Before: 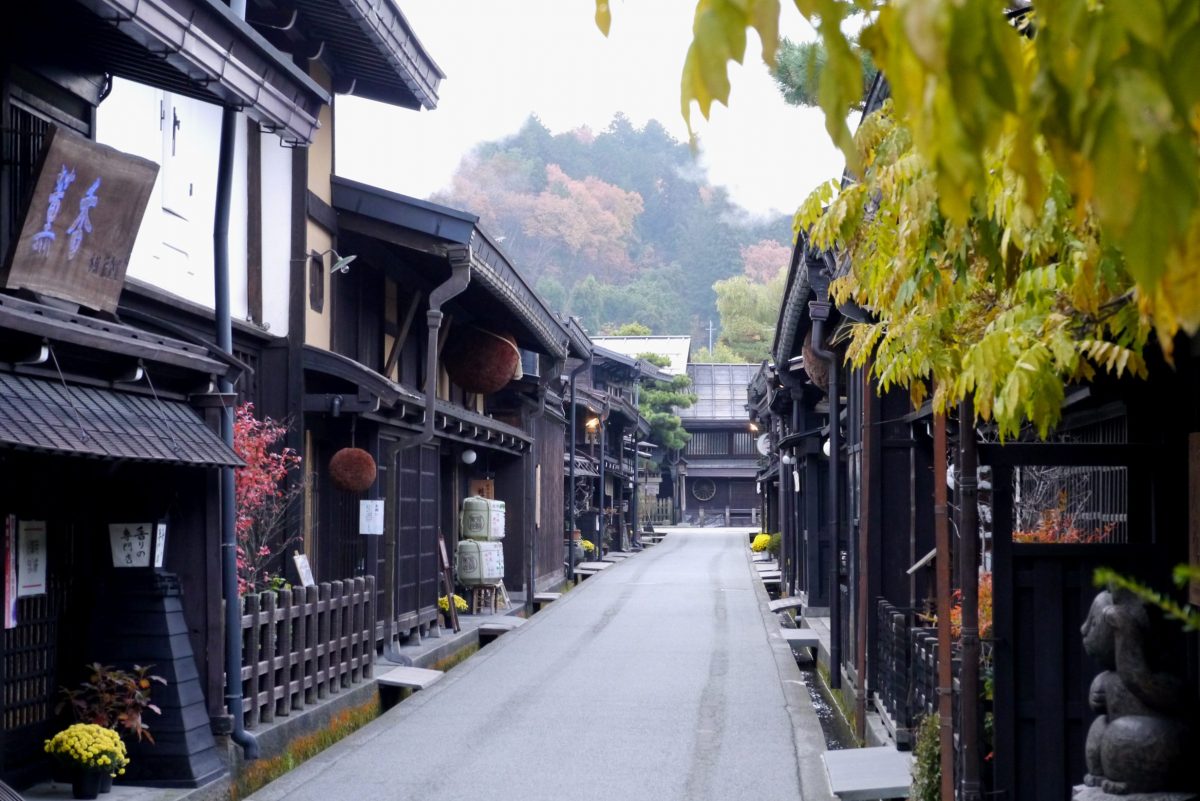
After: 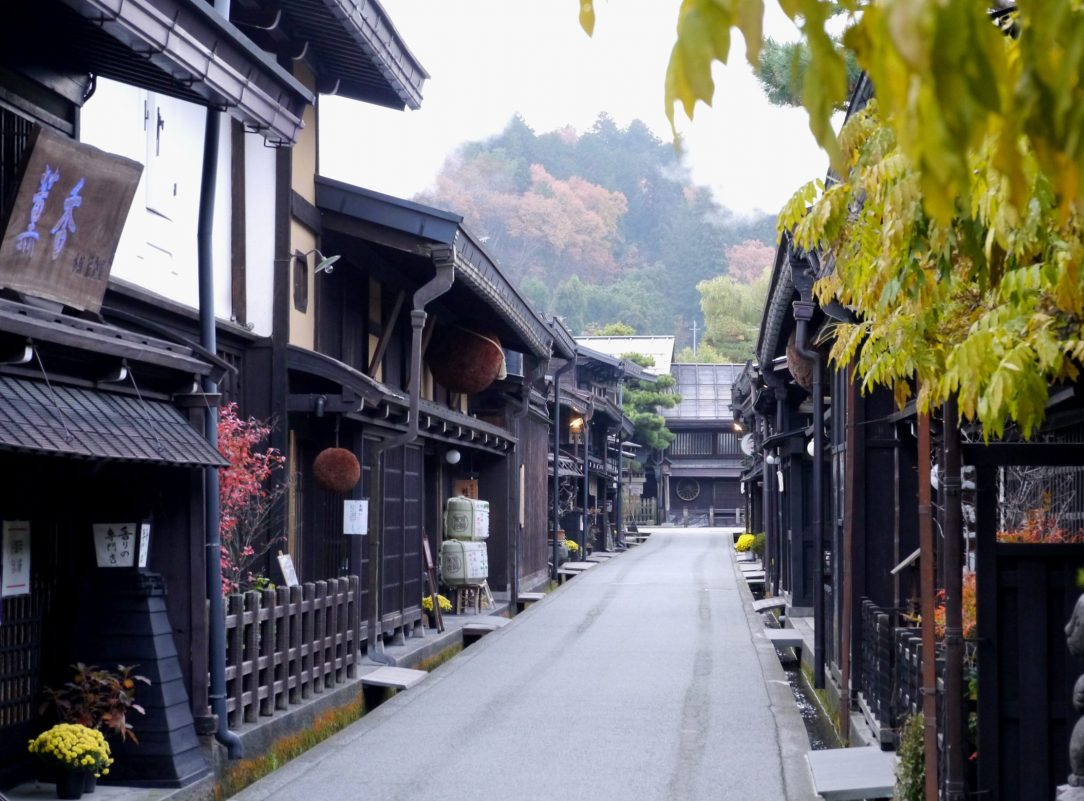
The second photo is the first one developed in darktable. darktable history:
crop and rotate: left 1.401%, right 8.24%
